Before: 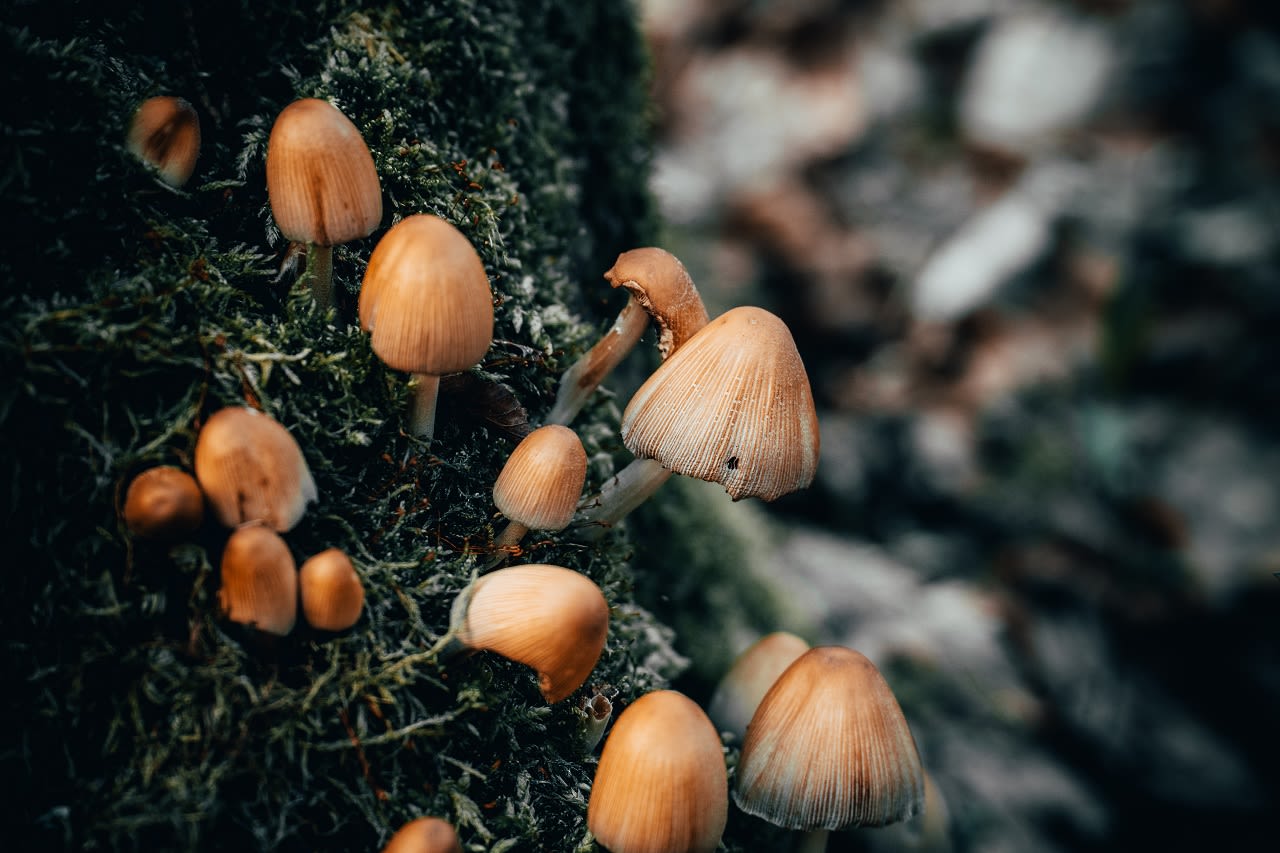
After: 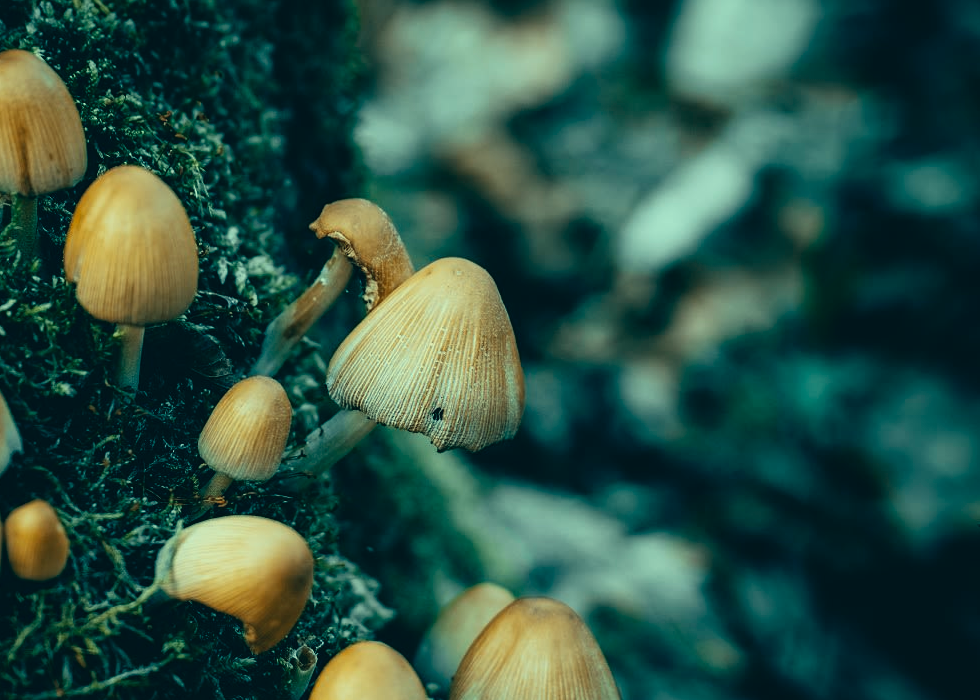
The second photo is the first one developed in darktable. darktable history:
crop: left 23.095%, top 5.827%, bottom 11.854%
color correction: highlights a* -20.08, highlights b* 9.8, shadows a* -20.4, shadows b* -10.76
